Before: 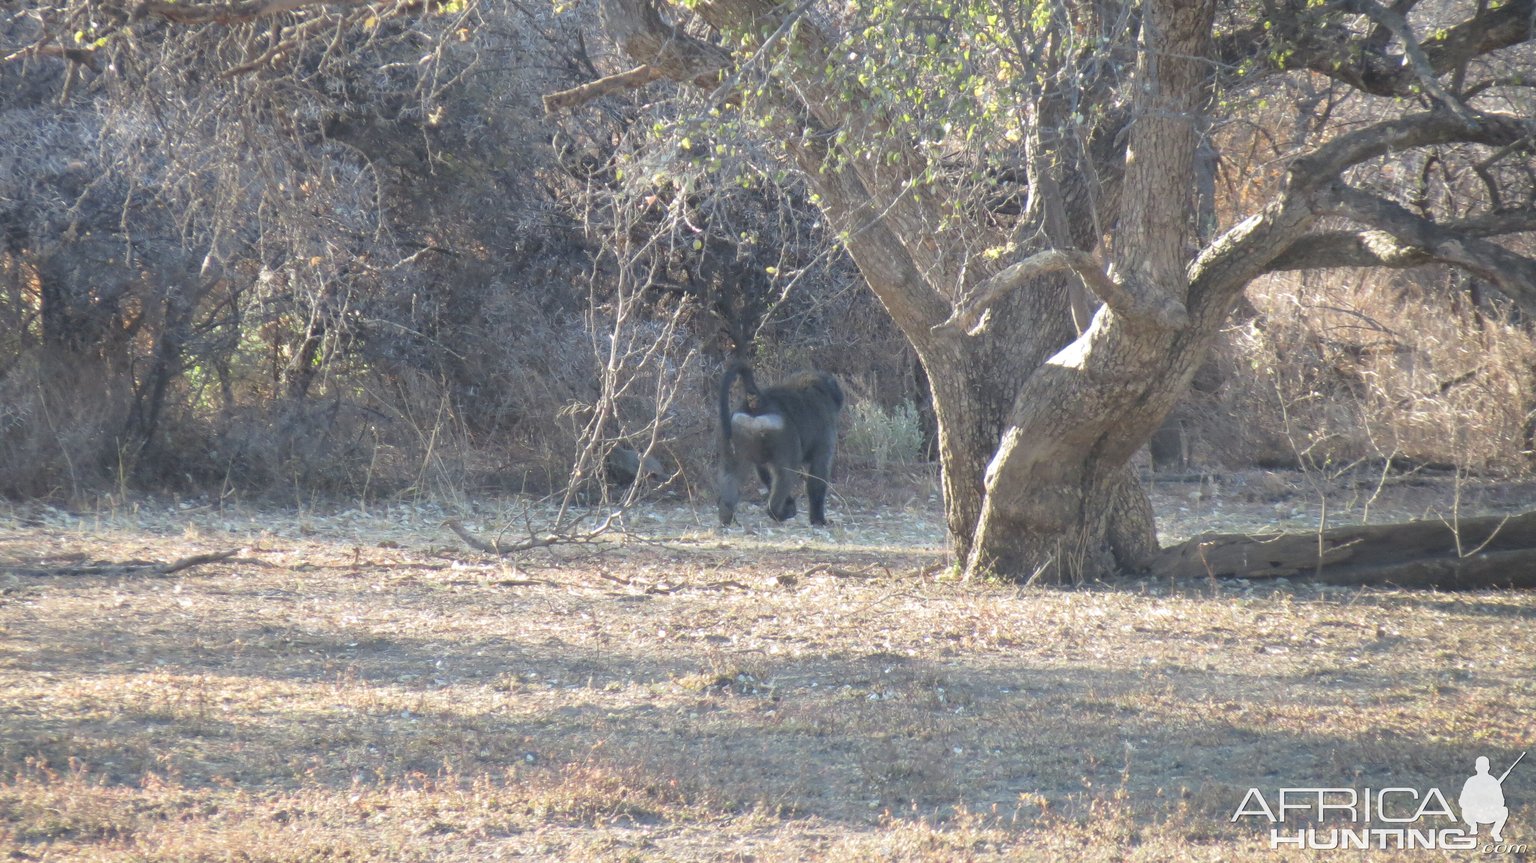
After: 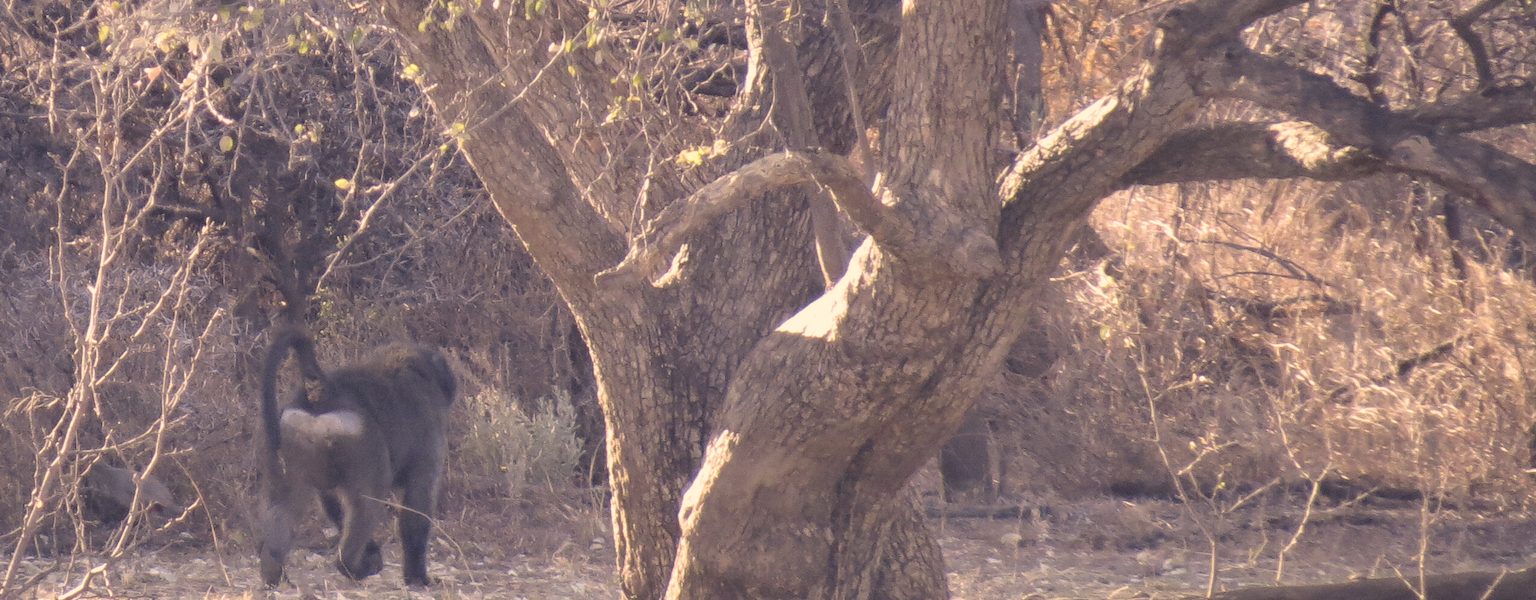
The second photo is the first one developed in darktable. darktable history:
color correction: highlights a* 20, highlights b* 26.84, shadows a* 3.37, shadows b* -17.92, saturation 0.73
crop: left 36.065%, top 17.819%, right 0.472%, bottom 37.984%
shadows and highlights: soften with gaussian
